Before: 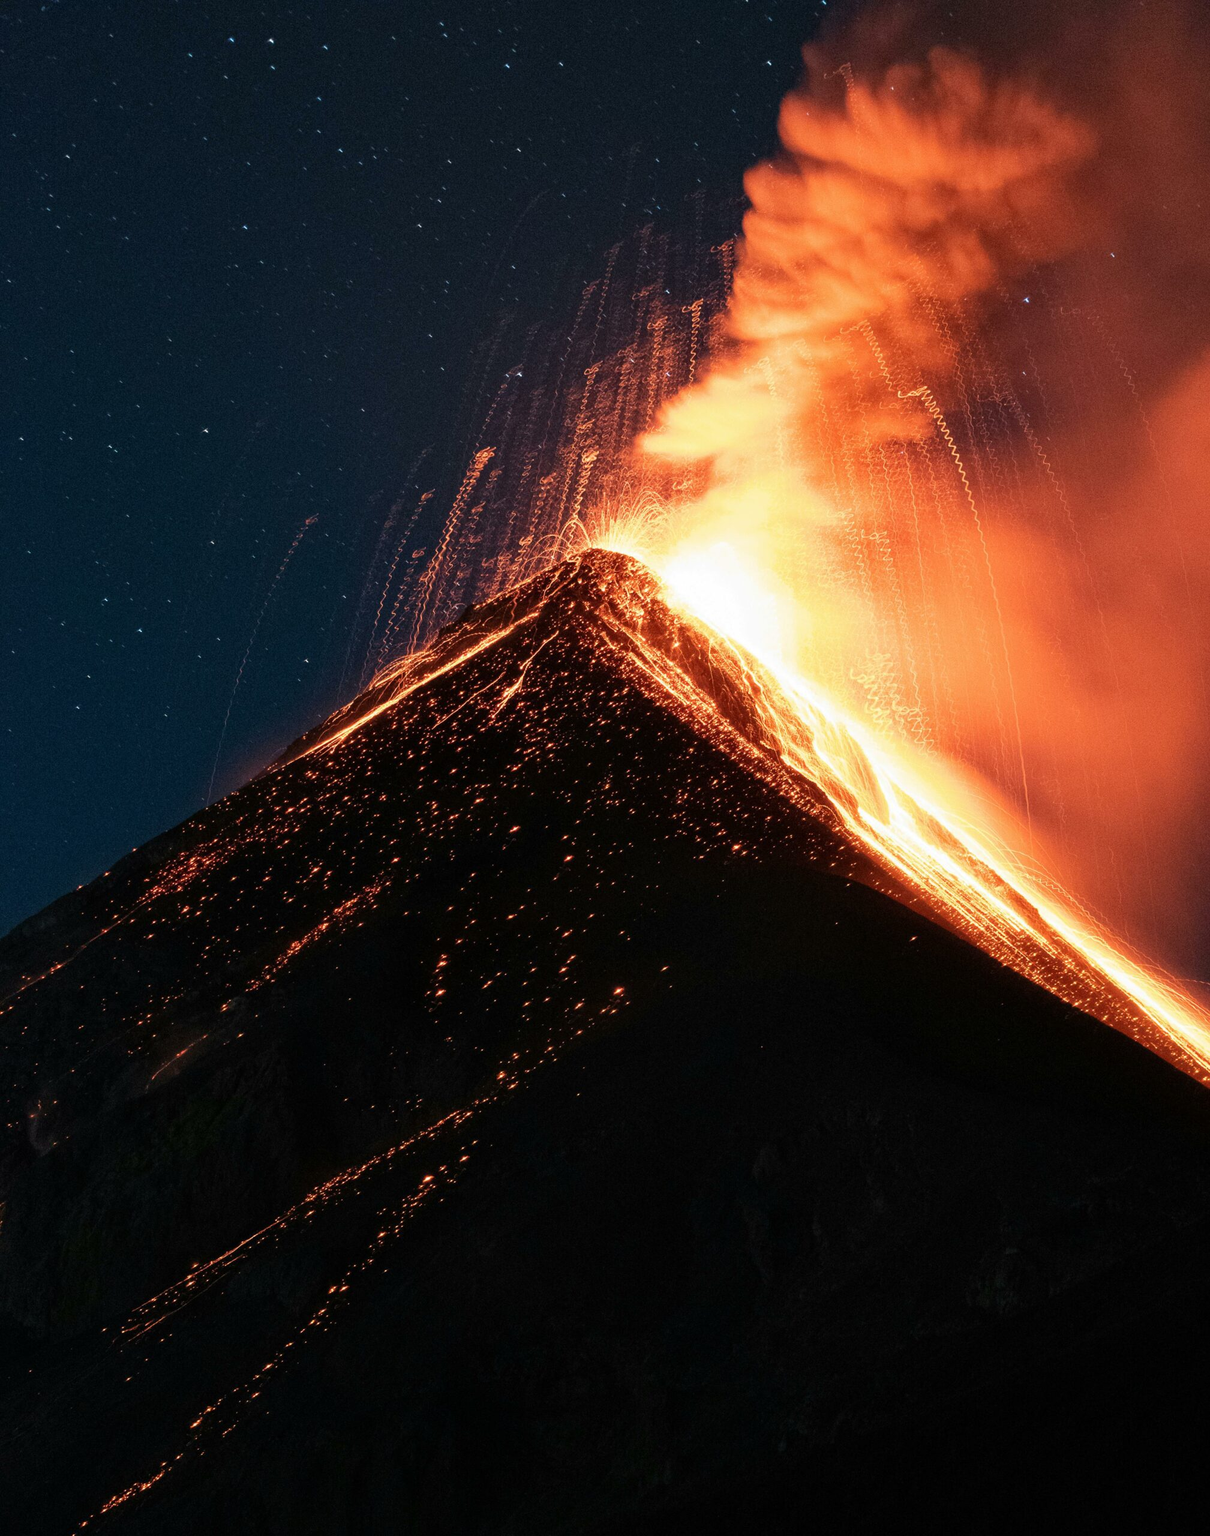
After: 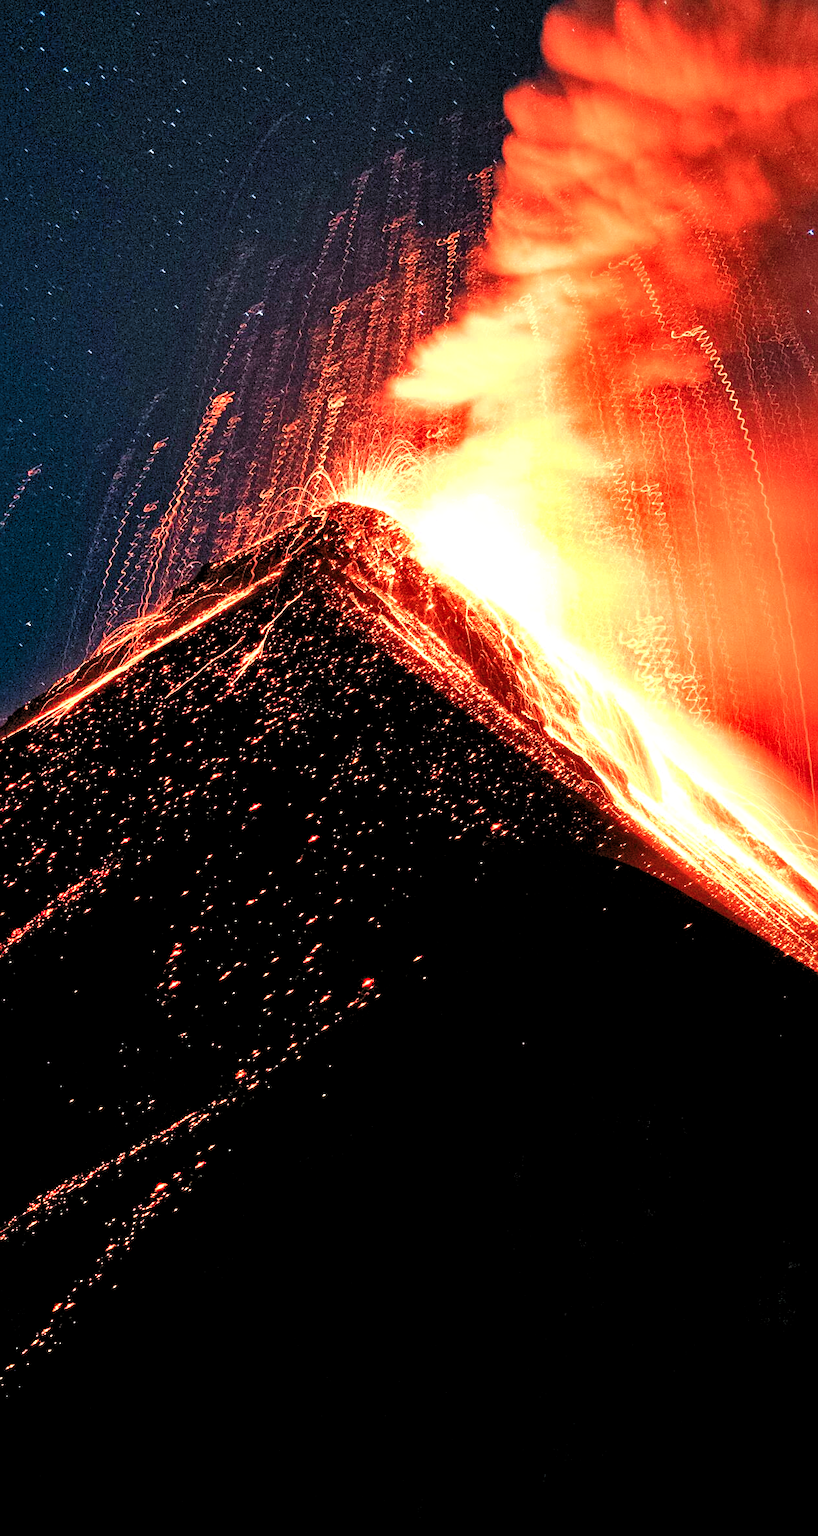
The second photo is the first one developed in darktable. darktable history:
shadows and highlights: soften with gaussian
color balance rgb: perceptual saturation grading › global saturation 25.024%
sharpen: on, module defaults
contrast brightness saturation: contrast 0.072, brightness 0.078, saturation 0.175
levels: levels [0.073, 0.497, 0.972]
color zones: curves: ch0 [(0, 0.473) (0.001, 0.473) (0.226, 0.548) (0.4, 0.589) (0.525, 0.54) (0.728, 0.403) (0.999, 0.473) (1, 0.473)]; ch1 [(0, 0.619) (0.001, 0.619) (0.234, 0.388) (0.4, 0.372) (0.528, 0.422) (0.732, 0.53) (0.999, 0.619) (1, 0.619)]; ch2 [(0, 0.547) (0.001, 0.547) (0.226, 0.45) (0.4, 0.525) (0.525, 0.585) (0.8, 0.511) (0.999, 0.547) (1, 0.547)]
crop and rotate: left 23.195%, top 5.629%, right 14.512%, bottom 2.27%
